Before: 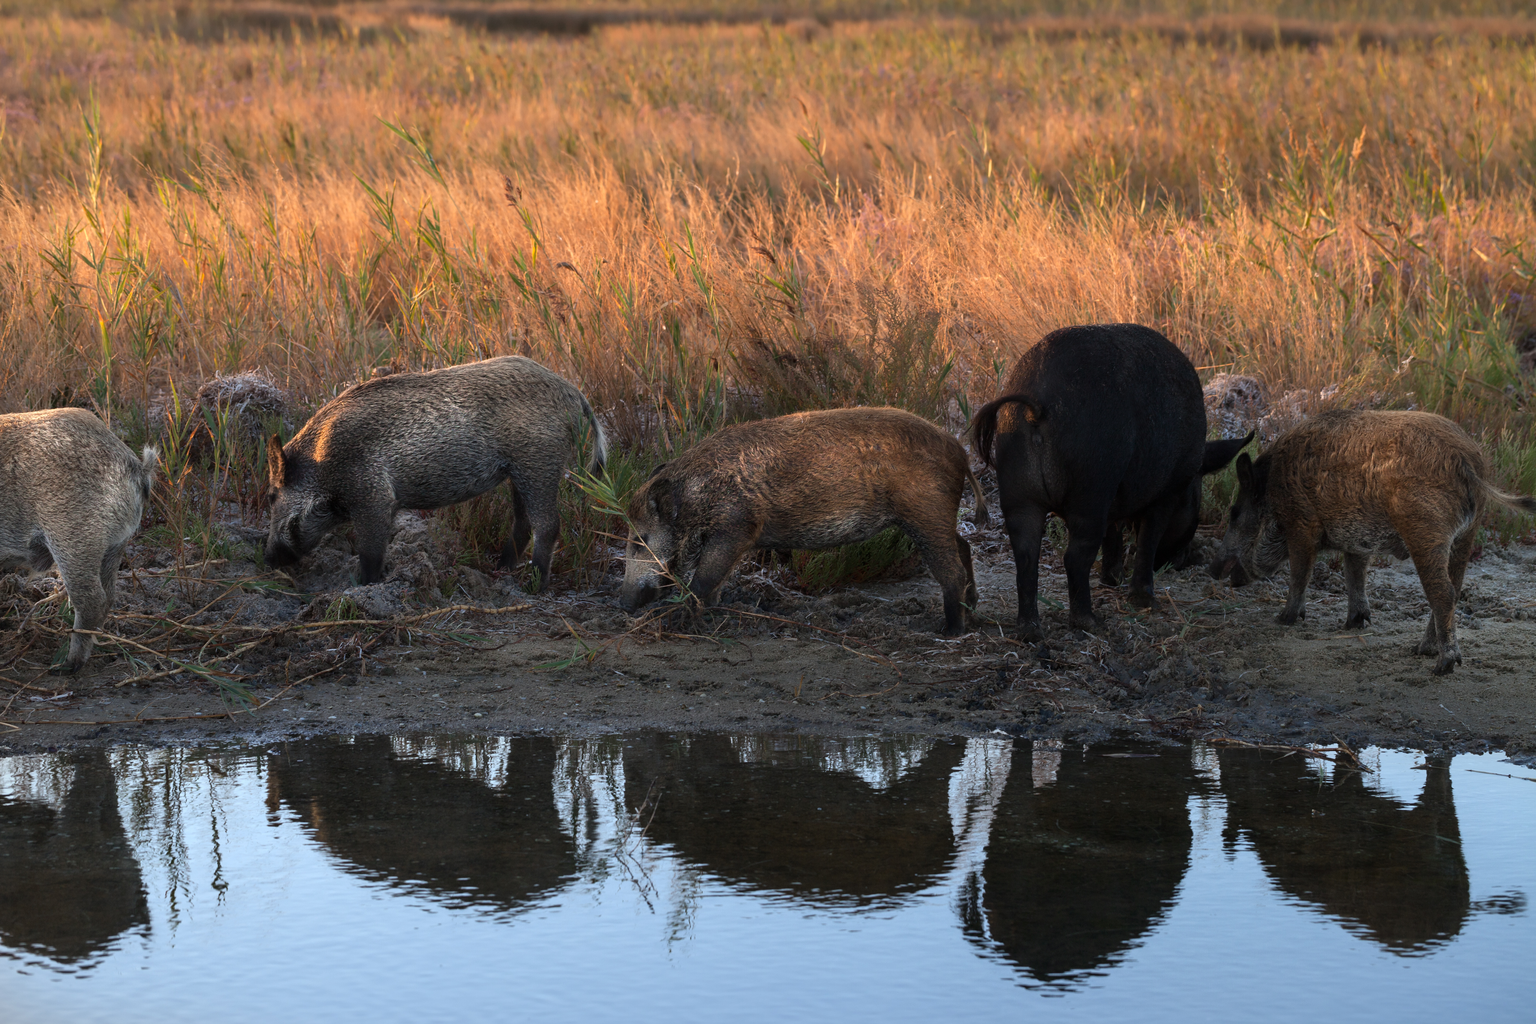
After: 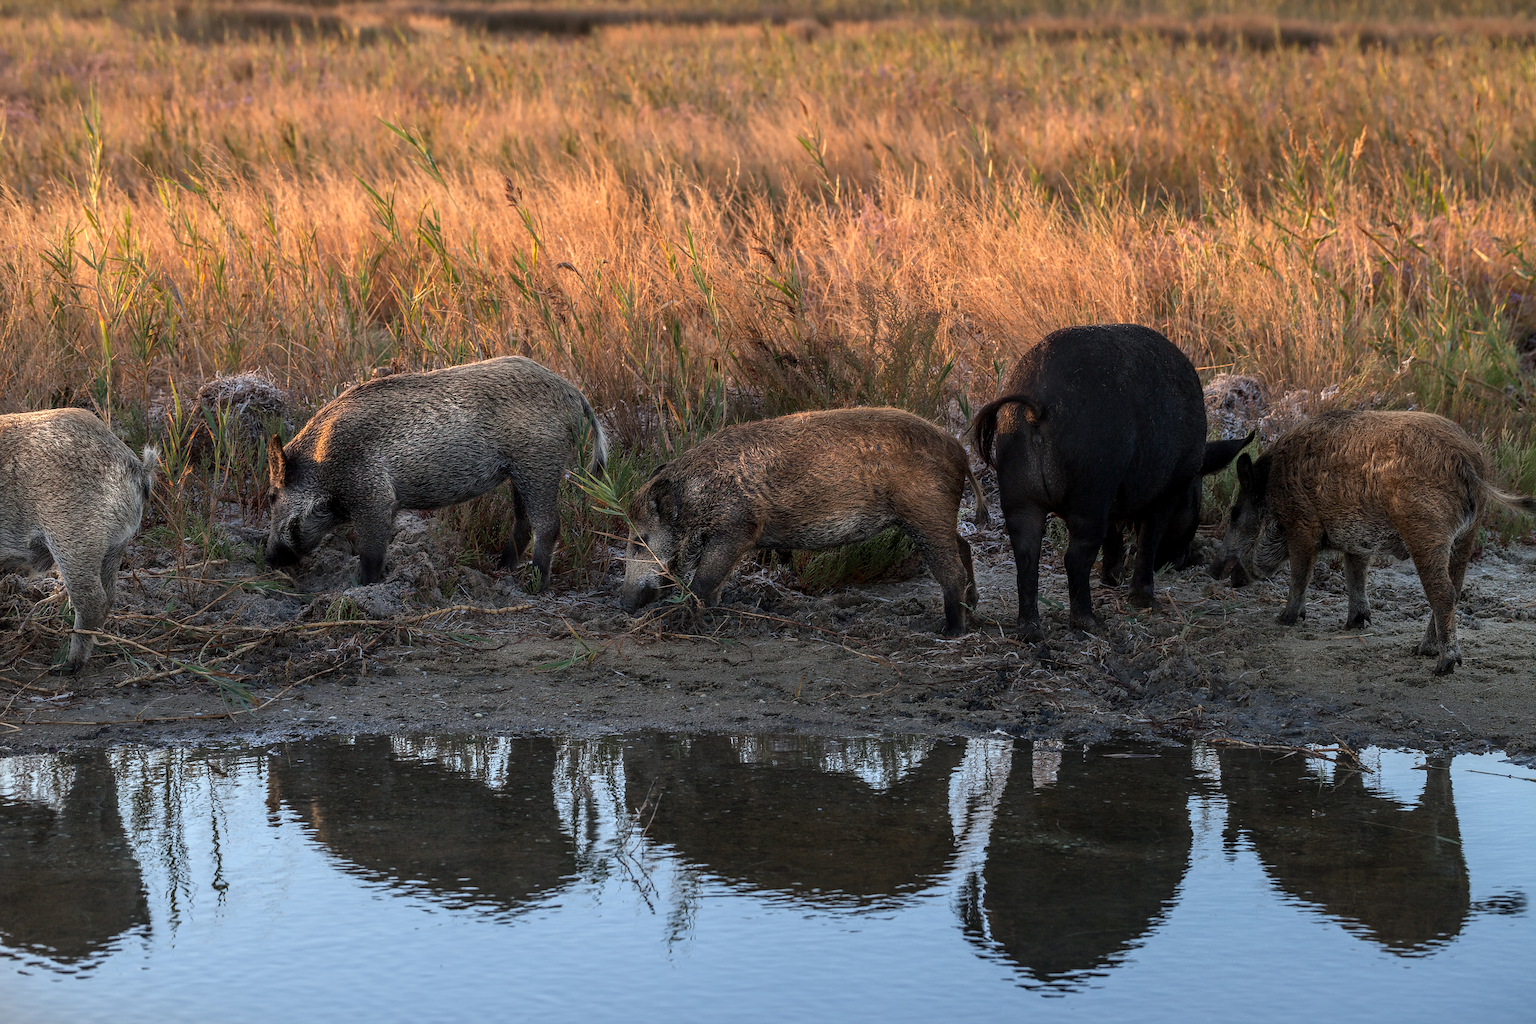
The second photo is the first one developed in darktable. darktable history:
sharpen: radius 1.4, amount 1.25, threshold 0.7
local contrast: highlights 0%, shadows 0%, detail 133%
